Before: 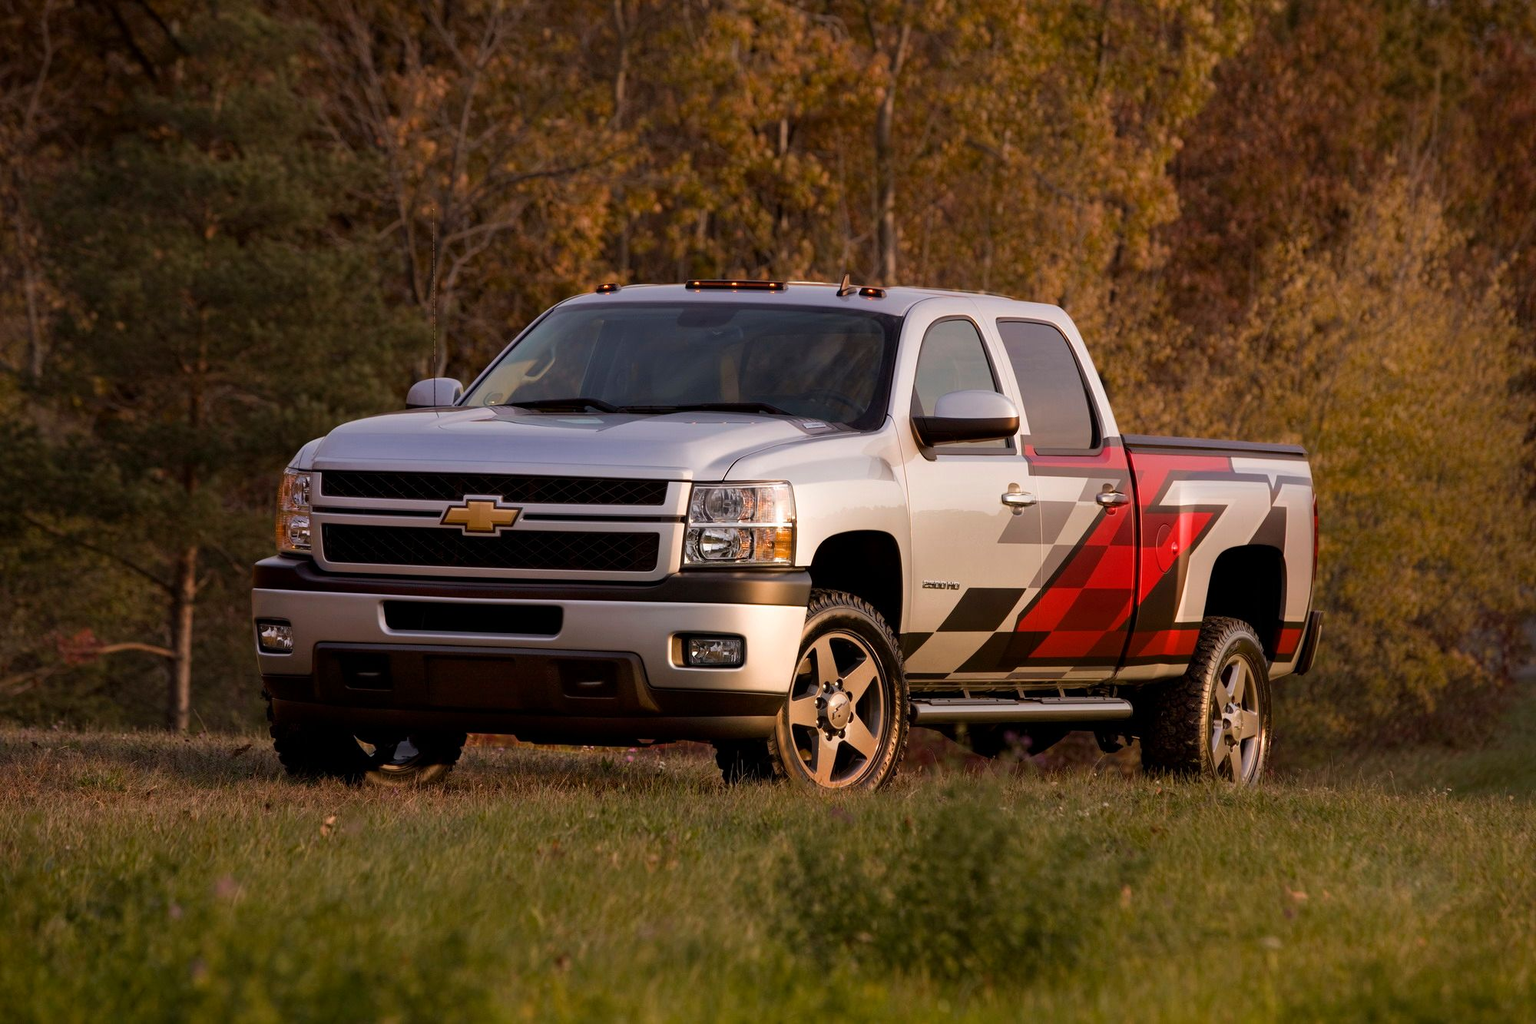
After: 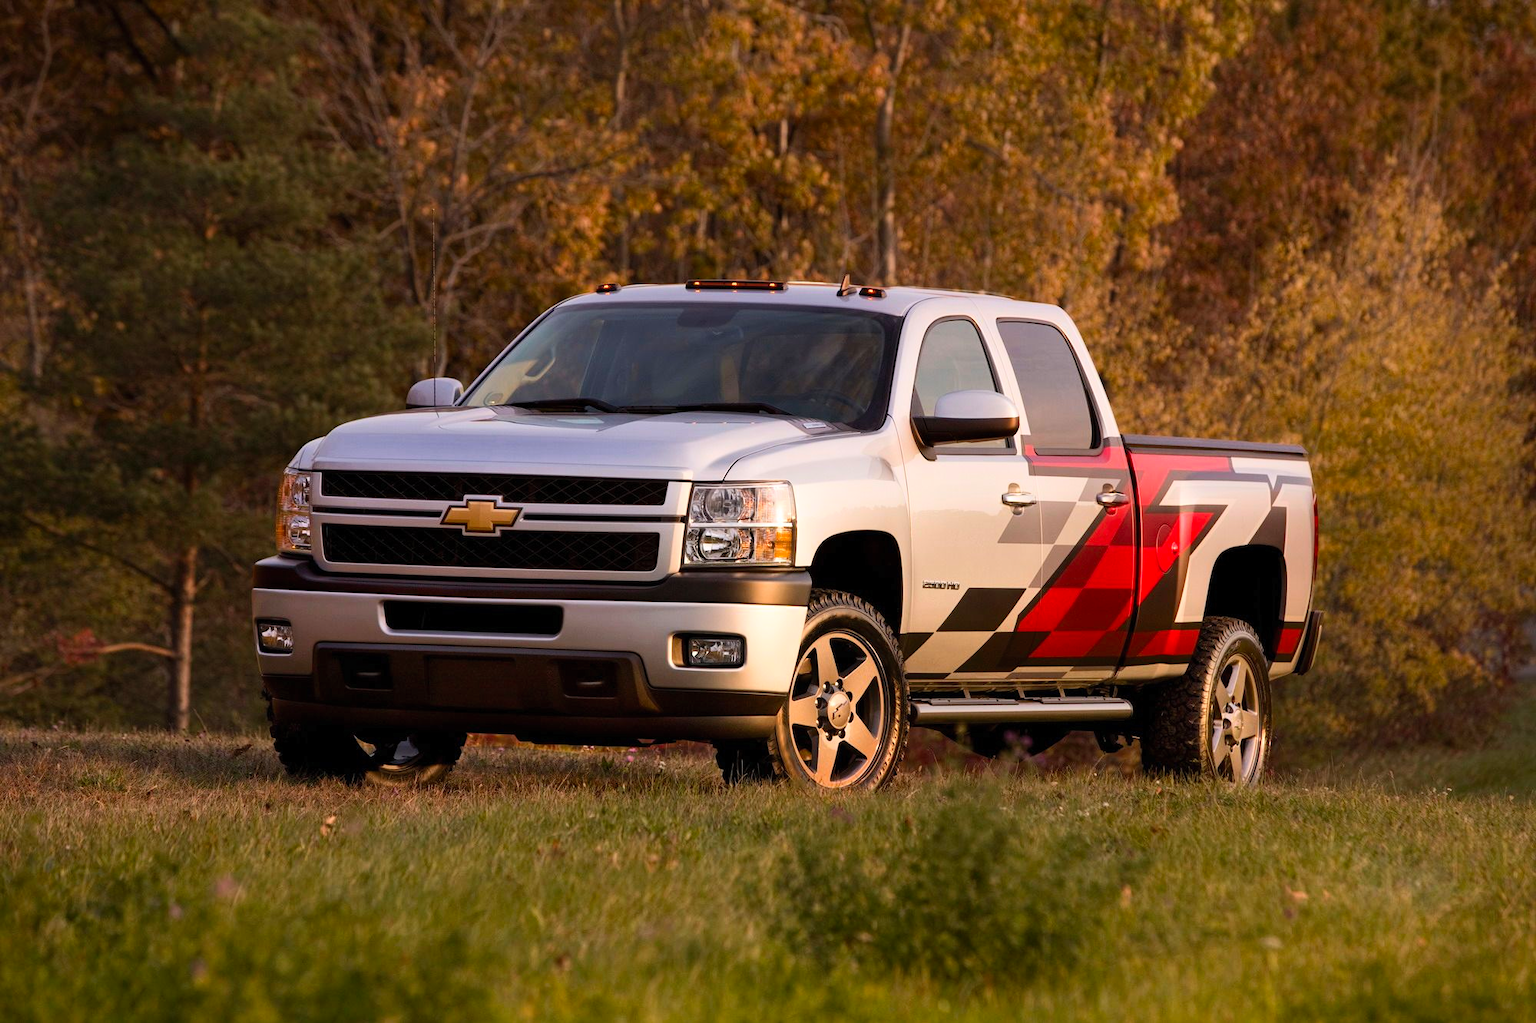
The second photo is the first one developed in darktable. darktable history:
contrast brightness saturation: contrast 0.204, brightness 0.157, saturation 0.227
